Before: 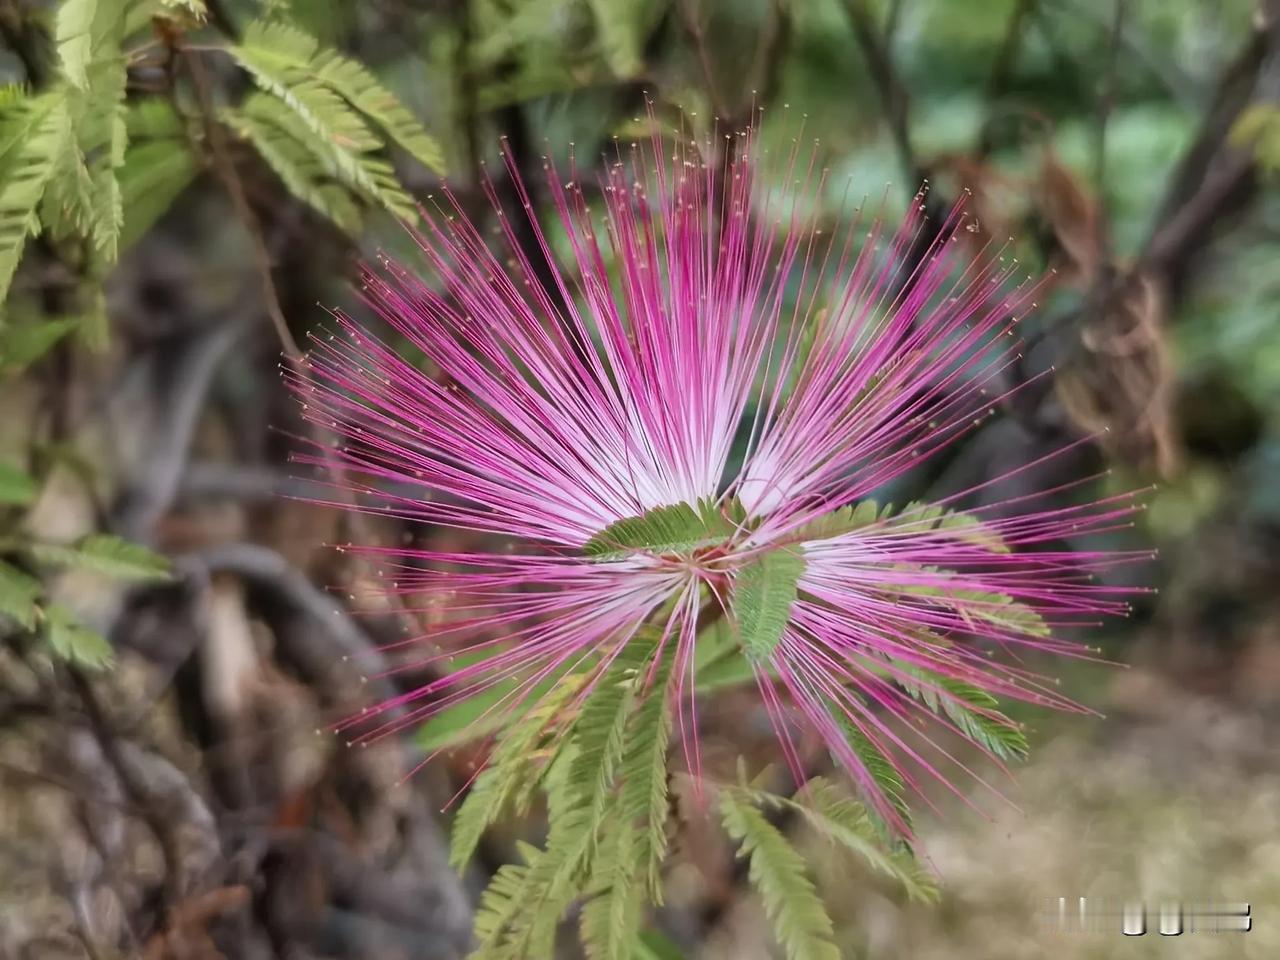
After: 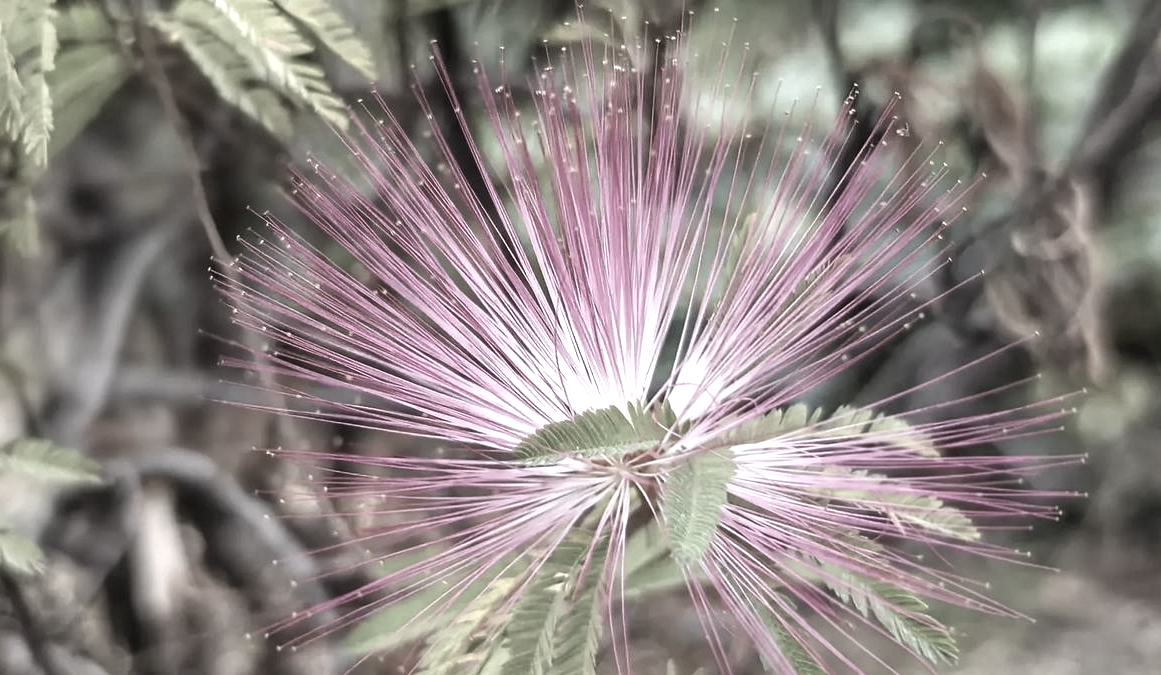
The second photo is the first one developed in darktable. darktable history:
exposure: exposure 0.822 EV, compensate highlight preservation false
crop: left 5.491%, top 10.086%, right 3.714%, bottom 19.303%
color correction: highlights b* -0.042, saturation 0.3
